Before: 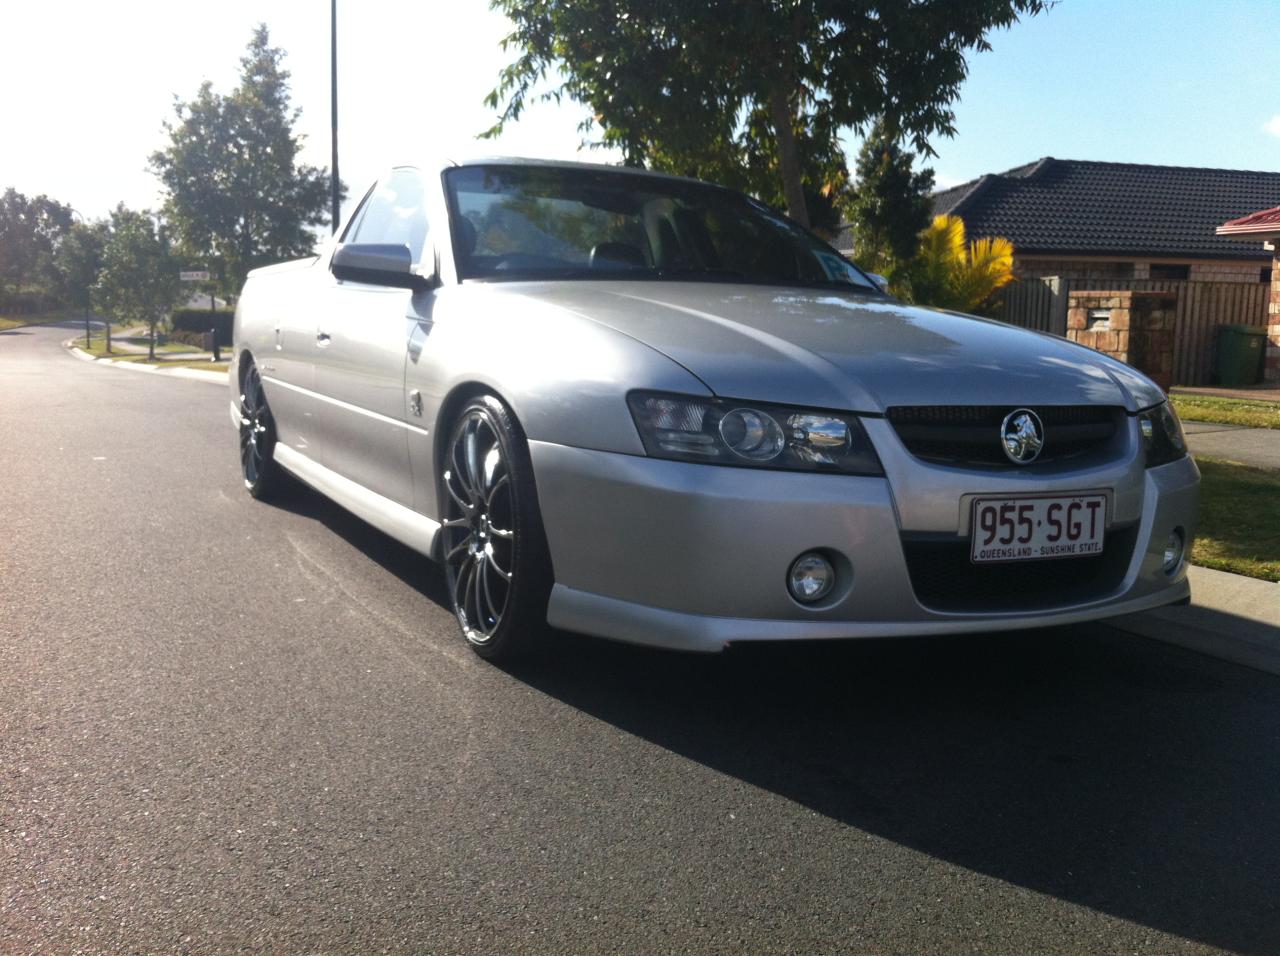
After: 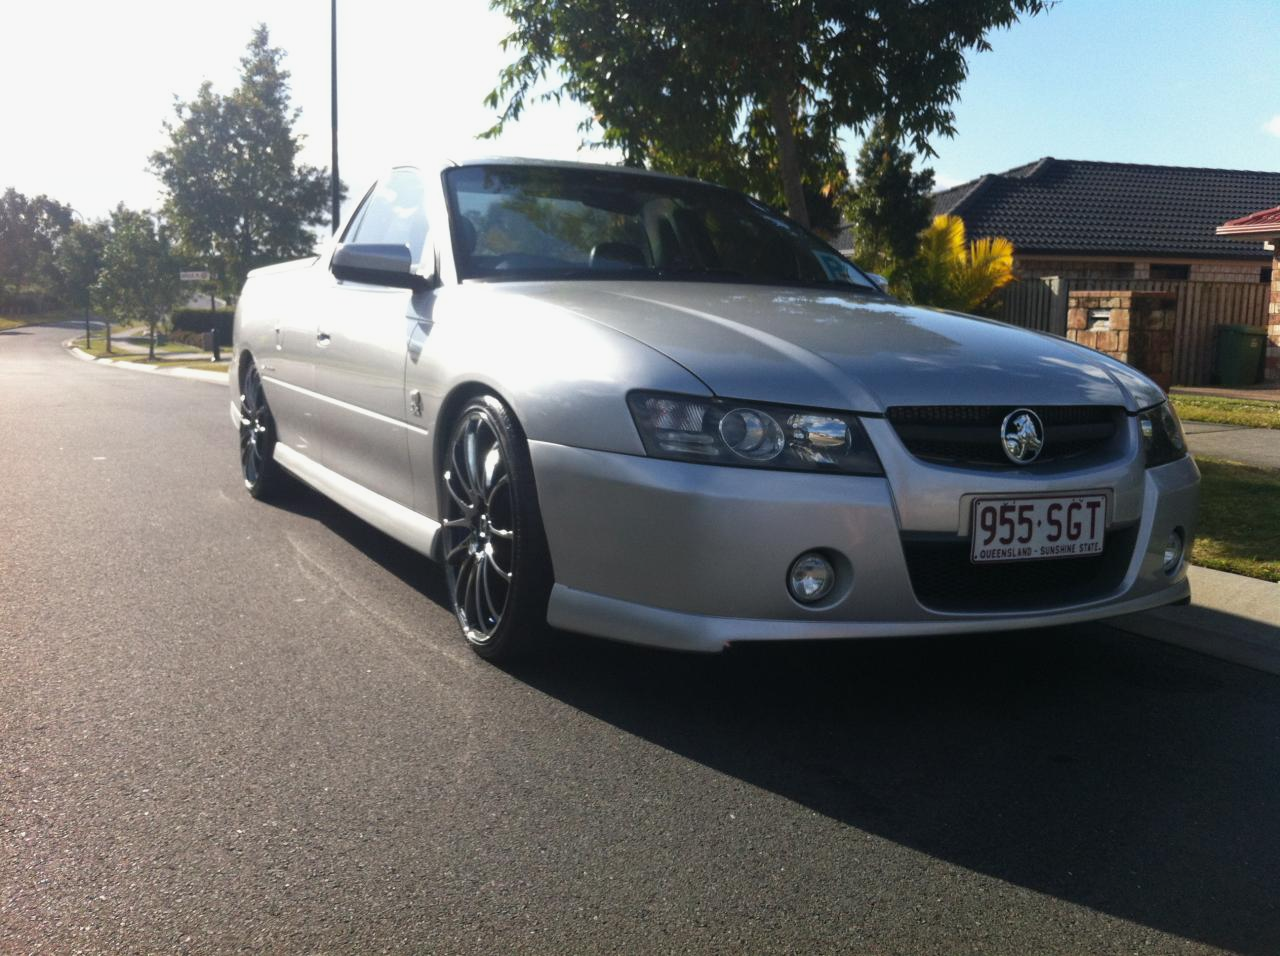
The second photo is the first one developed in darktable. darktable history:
exposure: exposure -0.11 EV, compensate highlight preservation false
